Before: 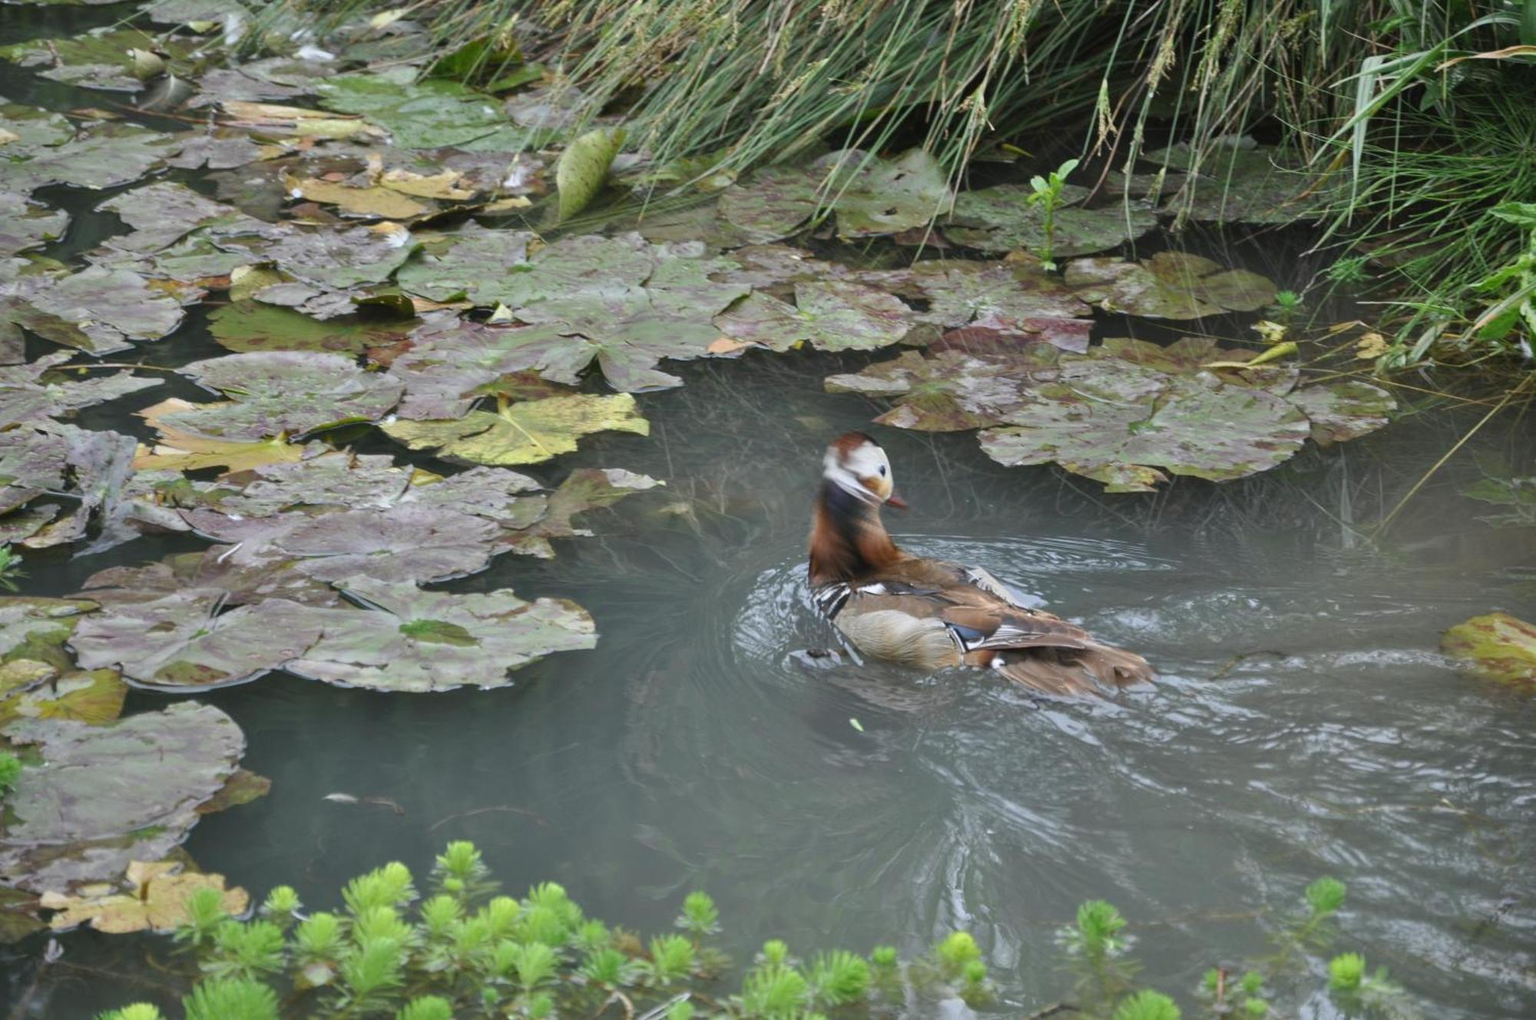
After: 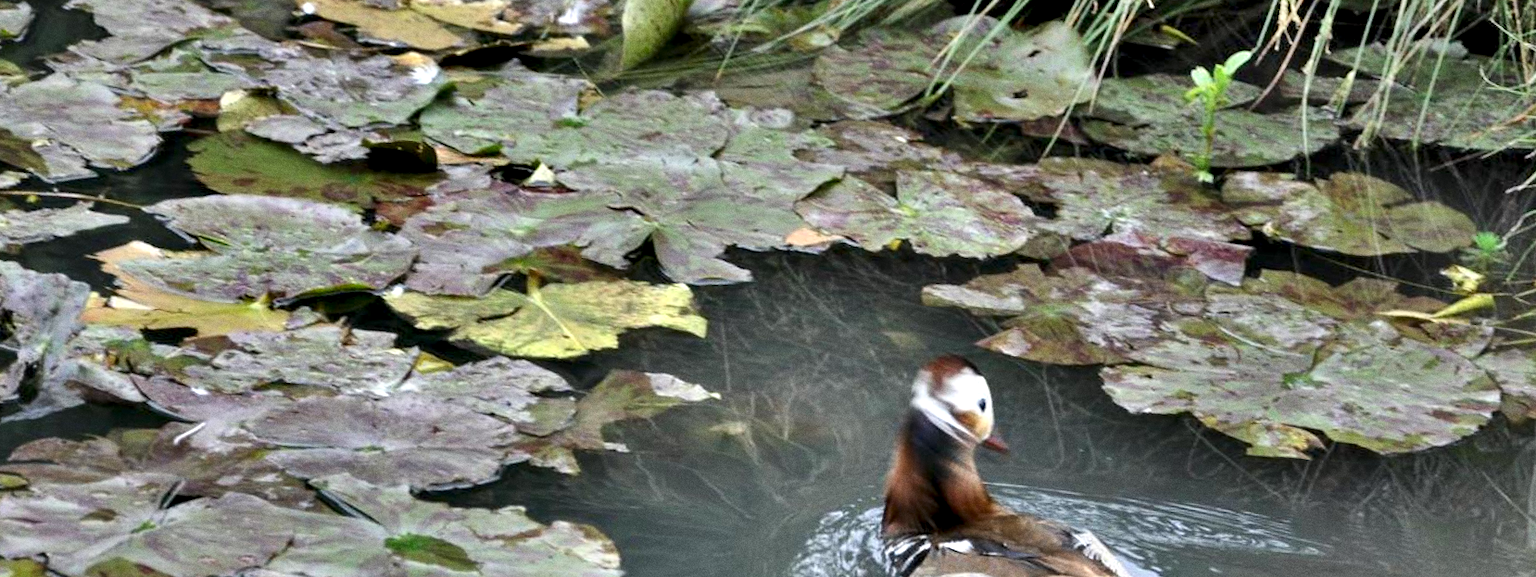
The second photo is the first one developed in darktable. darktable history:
contrast equalizer: octaves 7, y [[0.6 ×6], [0.55 ×6], [0 ×6], [0 ×6], [0 ×6]]
crop: left 7.036%, top 18.398%, right 14.379%, bottom 40.043%
grain: coarseness 0.47 ISO
rotate and perspective: rotation 5.12°, automatic cropping off
shadows and highlights: shadows 75, highlights -60.85, soften with gaussian
